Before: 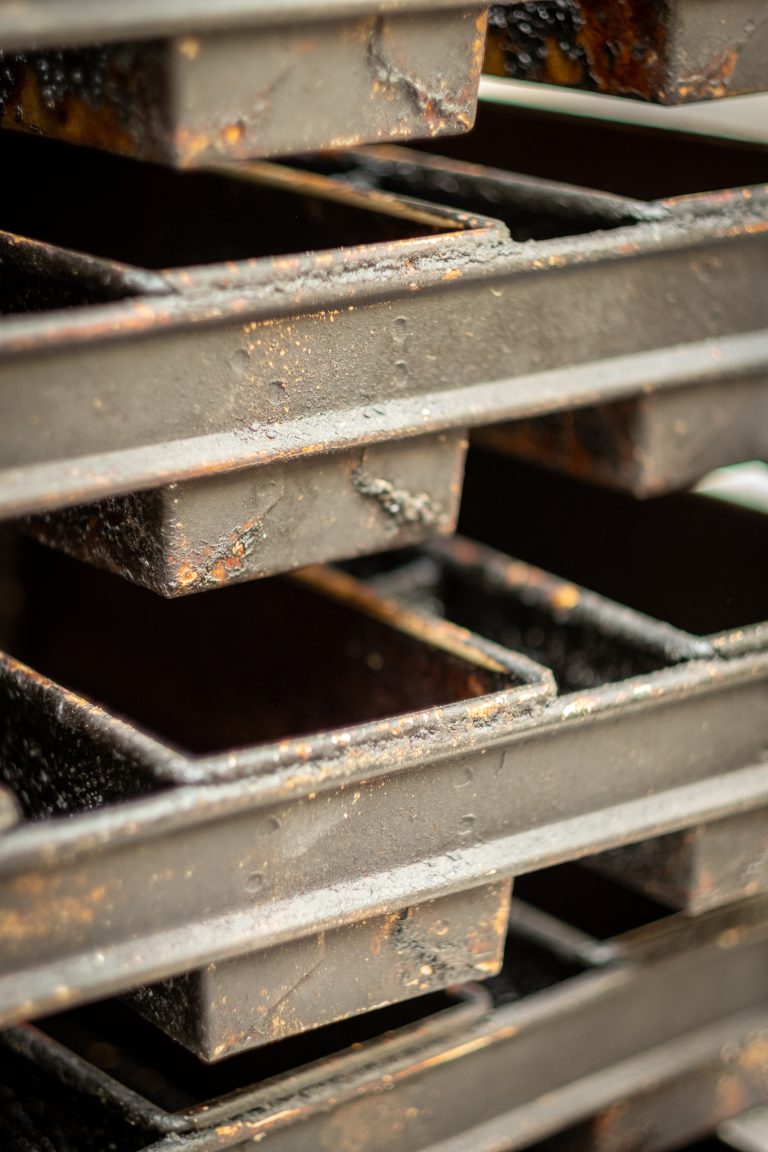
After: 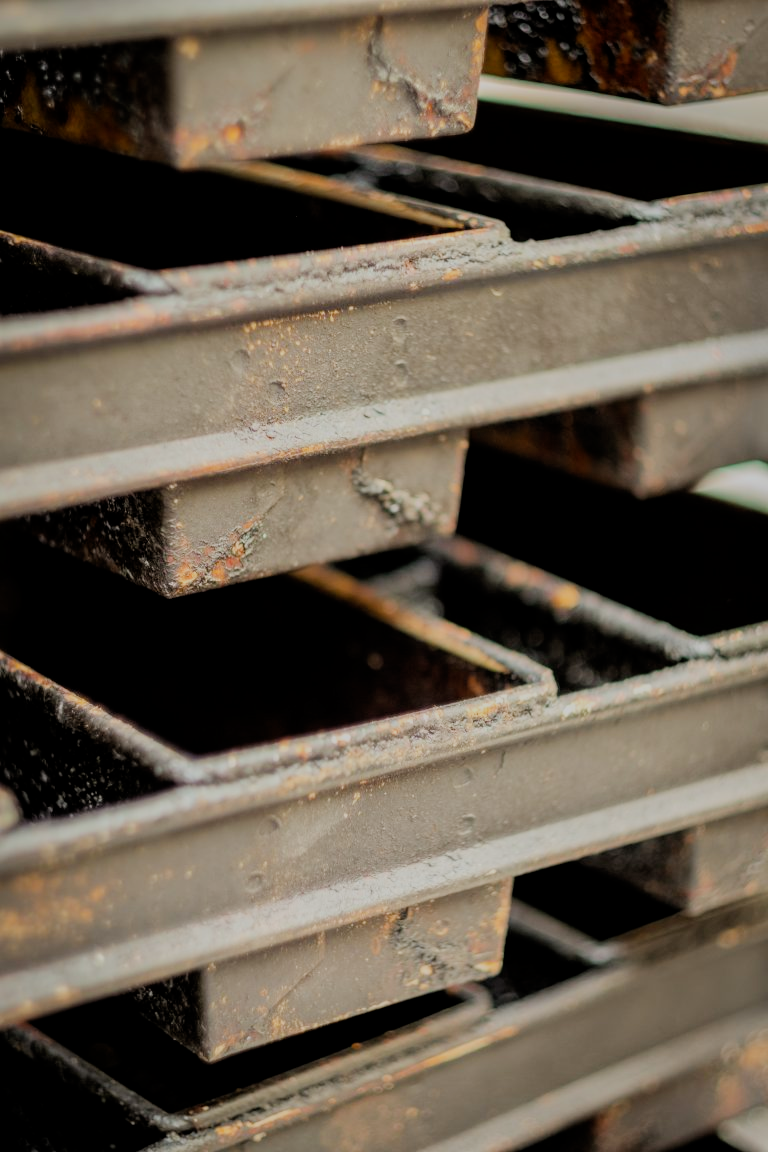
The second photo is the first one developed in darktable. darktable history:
color balance rgb: perceptual saturation grading › global saturation 0.748%, global vibrance 20%
filmic rgb: middle gray luminance 29.77%, black relative exposure -8.94 EV, white relative exposure 7.01 EV, target black luminance 0%, hardness 2.95, latitude 2.38%, contrast 0.962, highlights saturation mix 5.17%, shadows ↔ highlights balance 11.68%
